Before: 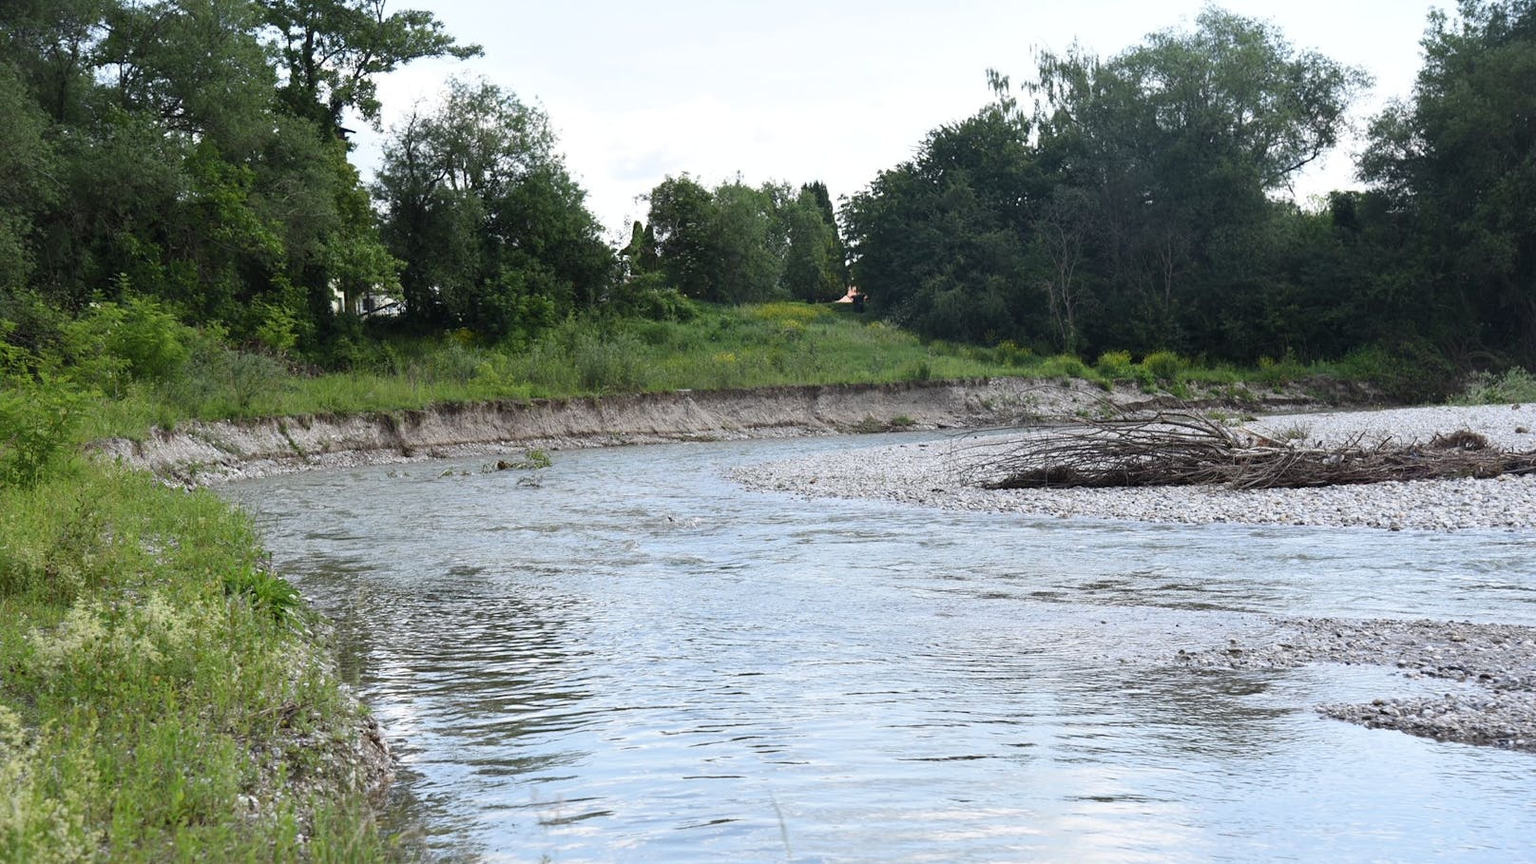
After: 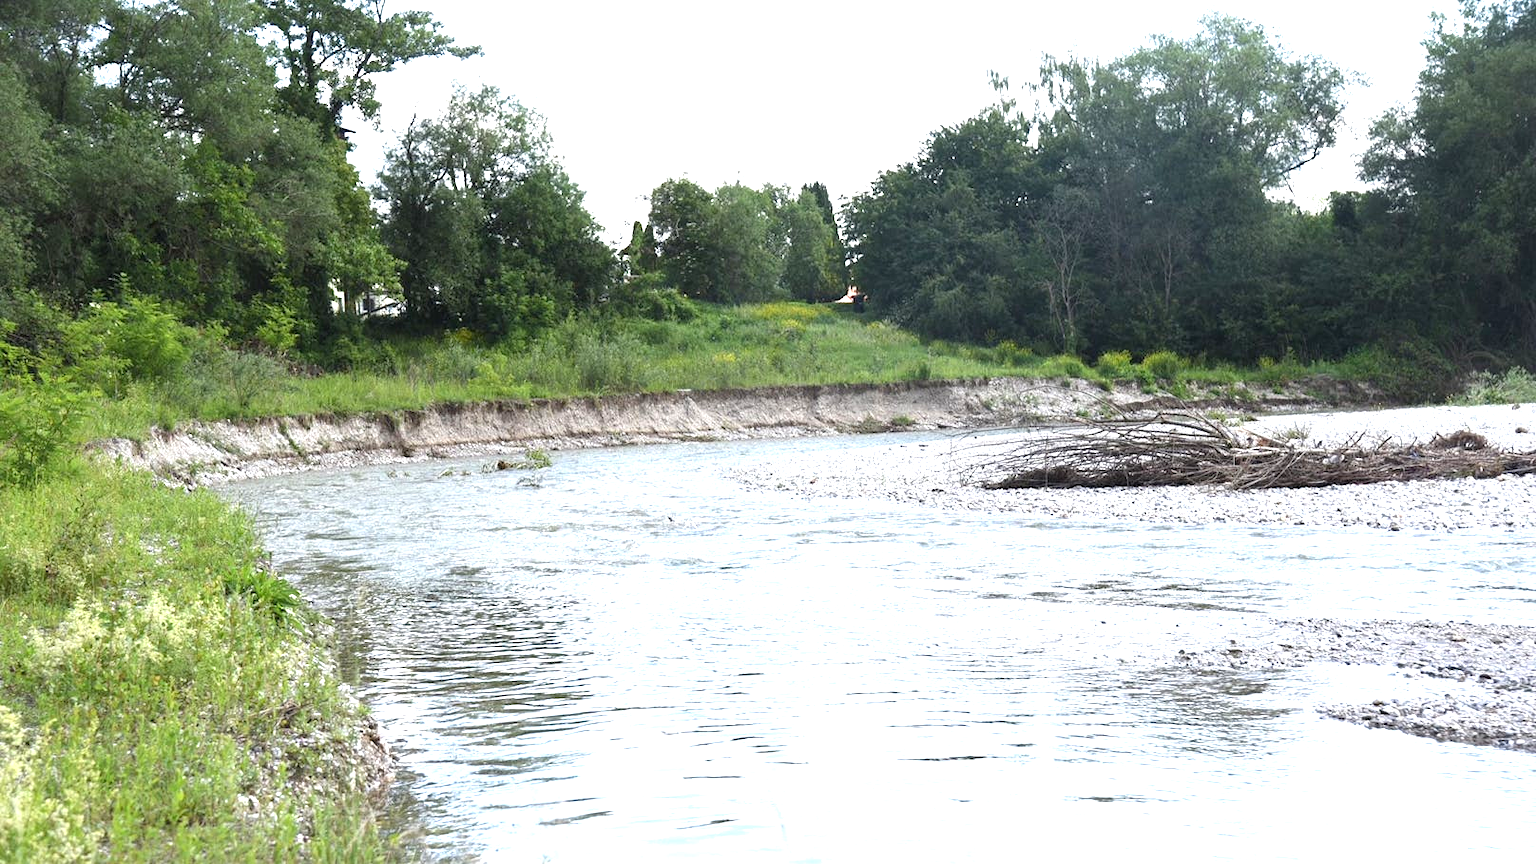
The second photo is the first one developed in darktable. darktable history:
exposure: exposure 1.091 EV, compensate highlight preservation false
